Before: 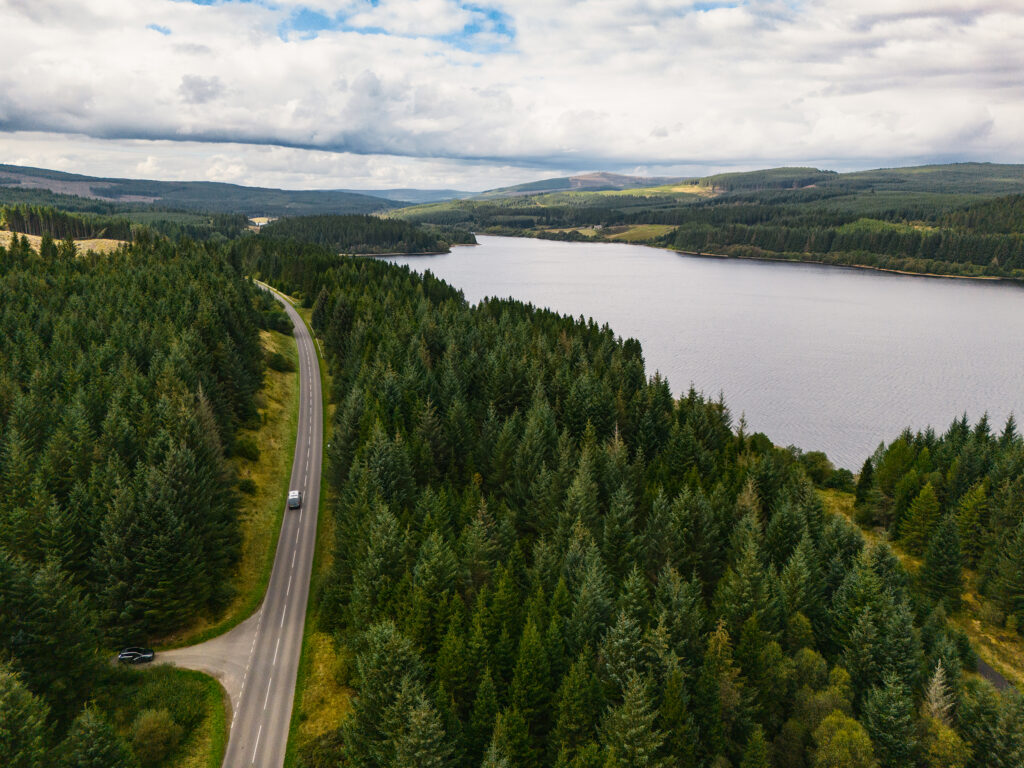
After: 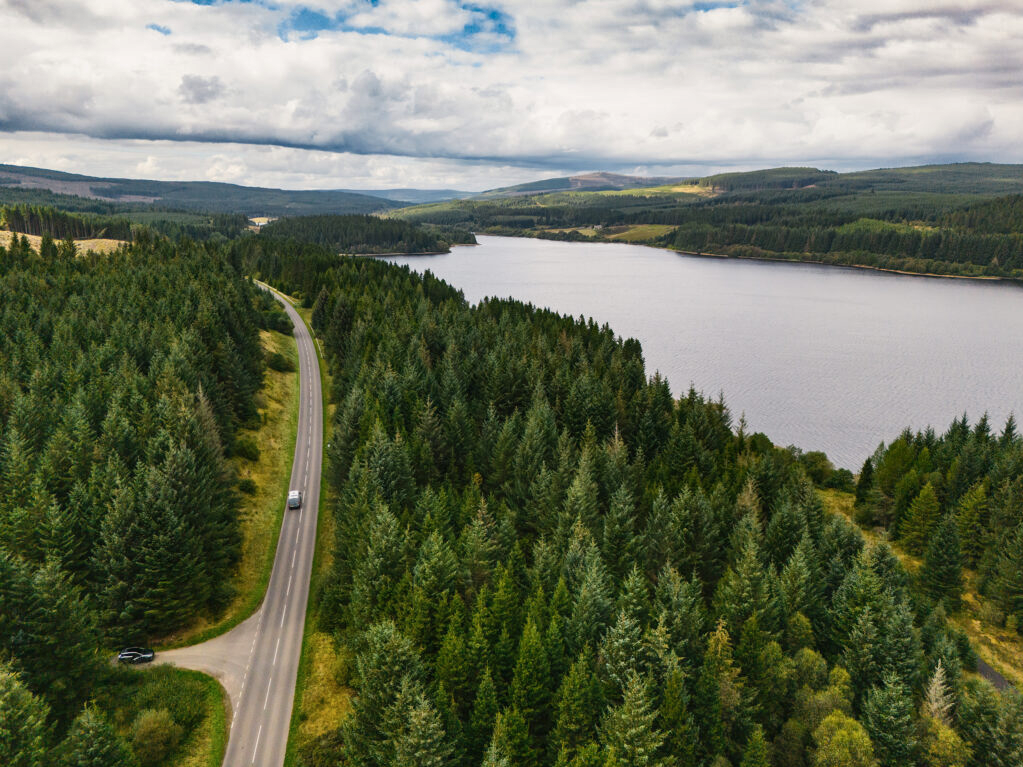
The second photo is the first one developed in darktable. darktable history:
crop and rotate: left 0.097%, bottom 0.011%
shadows and highlights: white point adjustment 0.069, soften with gaussian
